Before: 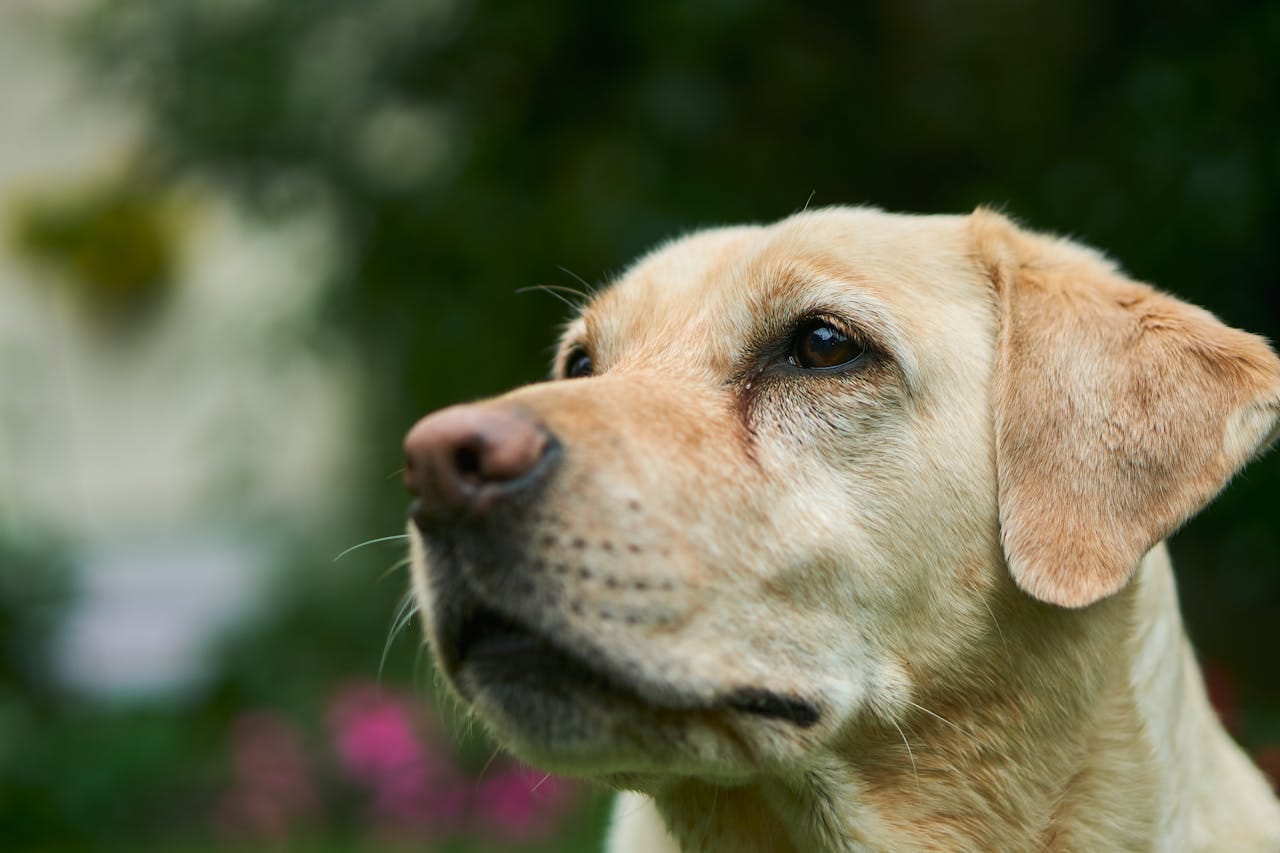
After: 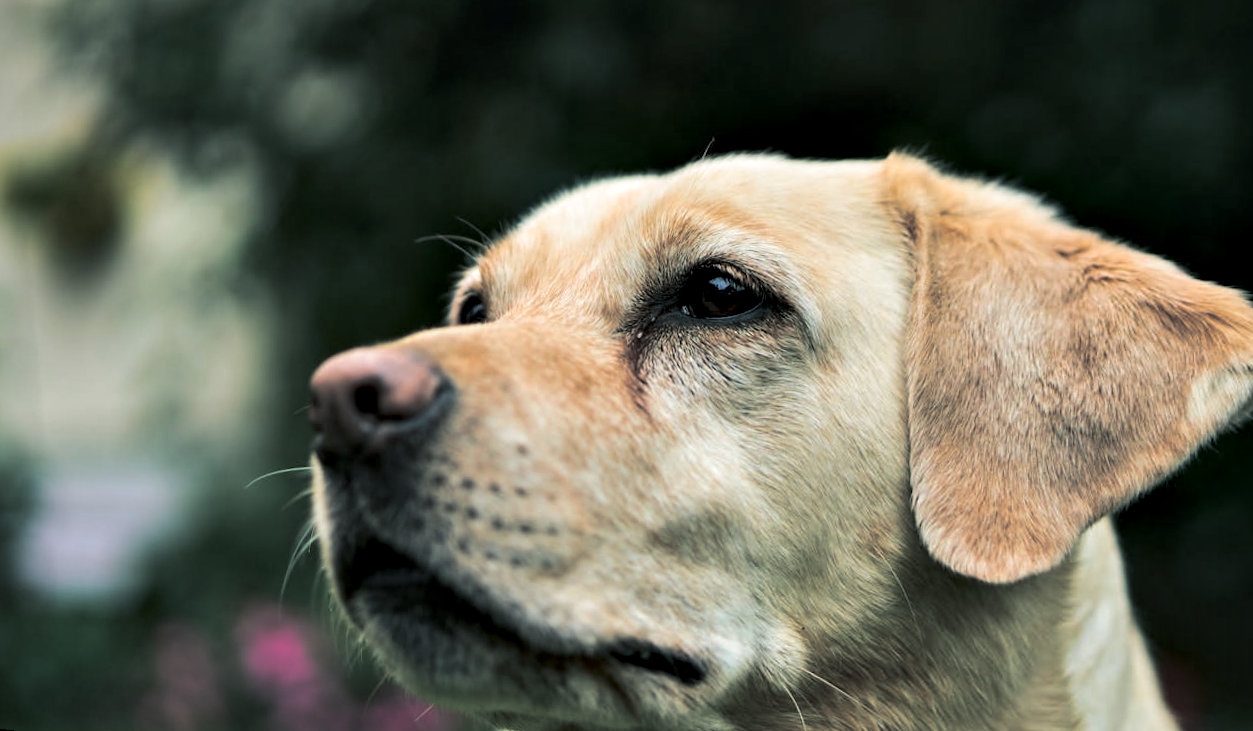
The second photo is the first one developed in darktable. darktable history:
split-toning: shadows › hue 201.6°, shadows › saturation 0.16, highlights › hue 50.4°, highlights › saturation 0.2, balance -49.9
rotate and perspective: rotation 1.69°, lens shift (vertical) -0.023, lens shift (horizontal) -0.291, crop left 0.025, crop right 0.988, crop top 0.092, crop bottom 0.842
white balance: emerald 1
contrast equalizer: octaves 7, y [[0.528, 0.548, 0.563, 0.562, 0.546, 0.526], [0.55 ×6], [0 ×6], [0 ×6], [0 ×6]]
